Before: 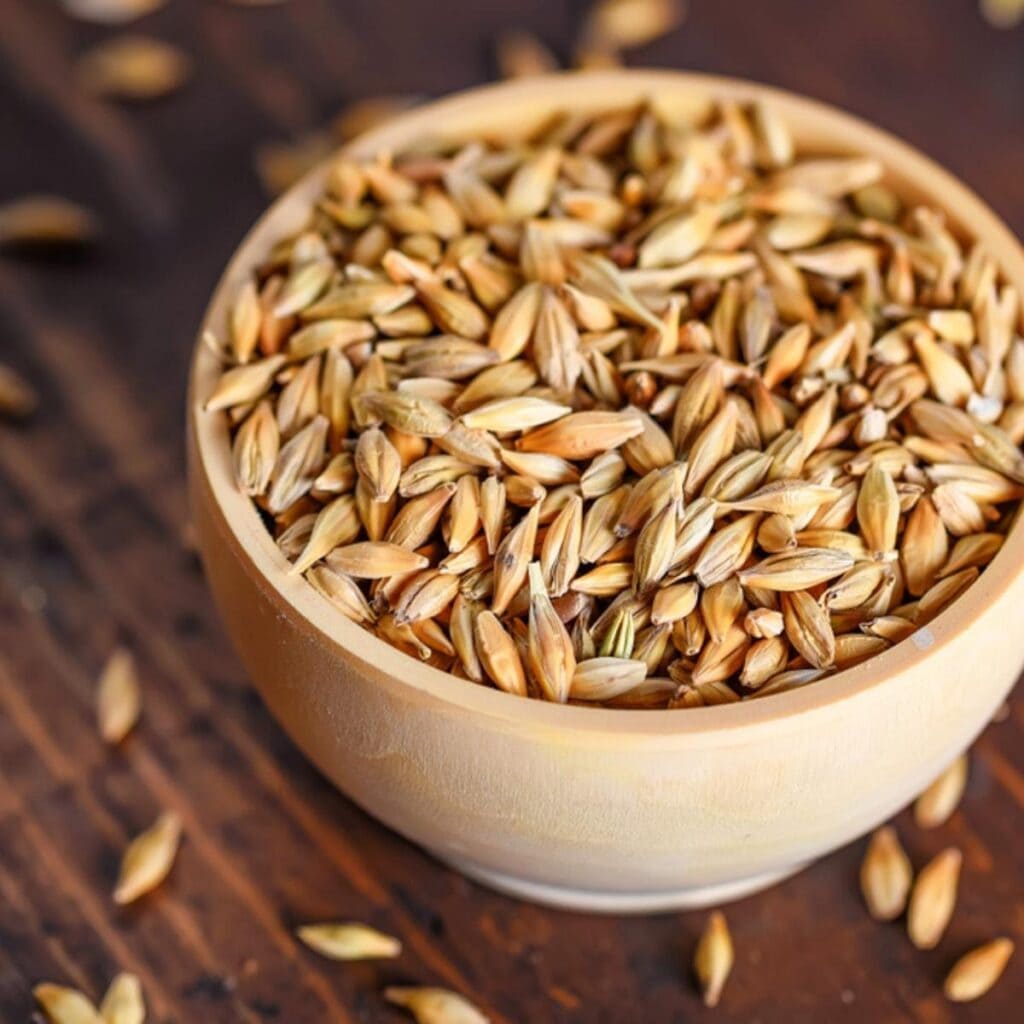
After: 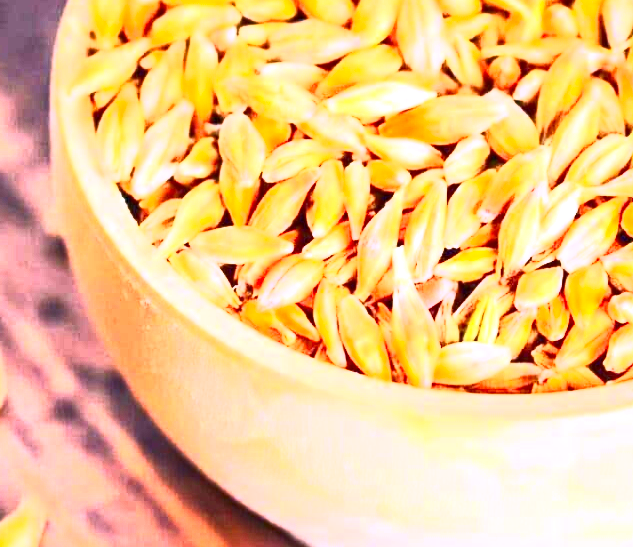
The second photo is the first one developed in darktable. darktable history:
crop: left 13.328%, top 30.843%, right 24.76%, bottom 15.689%
color calibration: illuminant custom, x 0.363, y 0.385, temperature 4525.78 K
exposure: exposure 1.998 EV, compensate highlight preservation false
local contrast: highlights 101%, shadows 101%, detail 120%, midtone range 0.2
contrast brightness saturation: contrast 0.836, brightness 0.606, saturation 0.59
